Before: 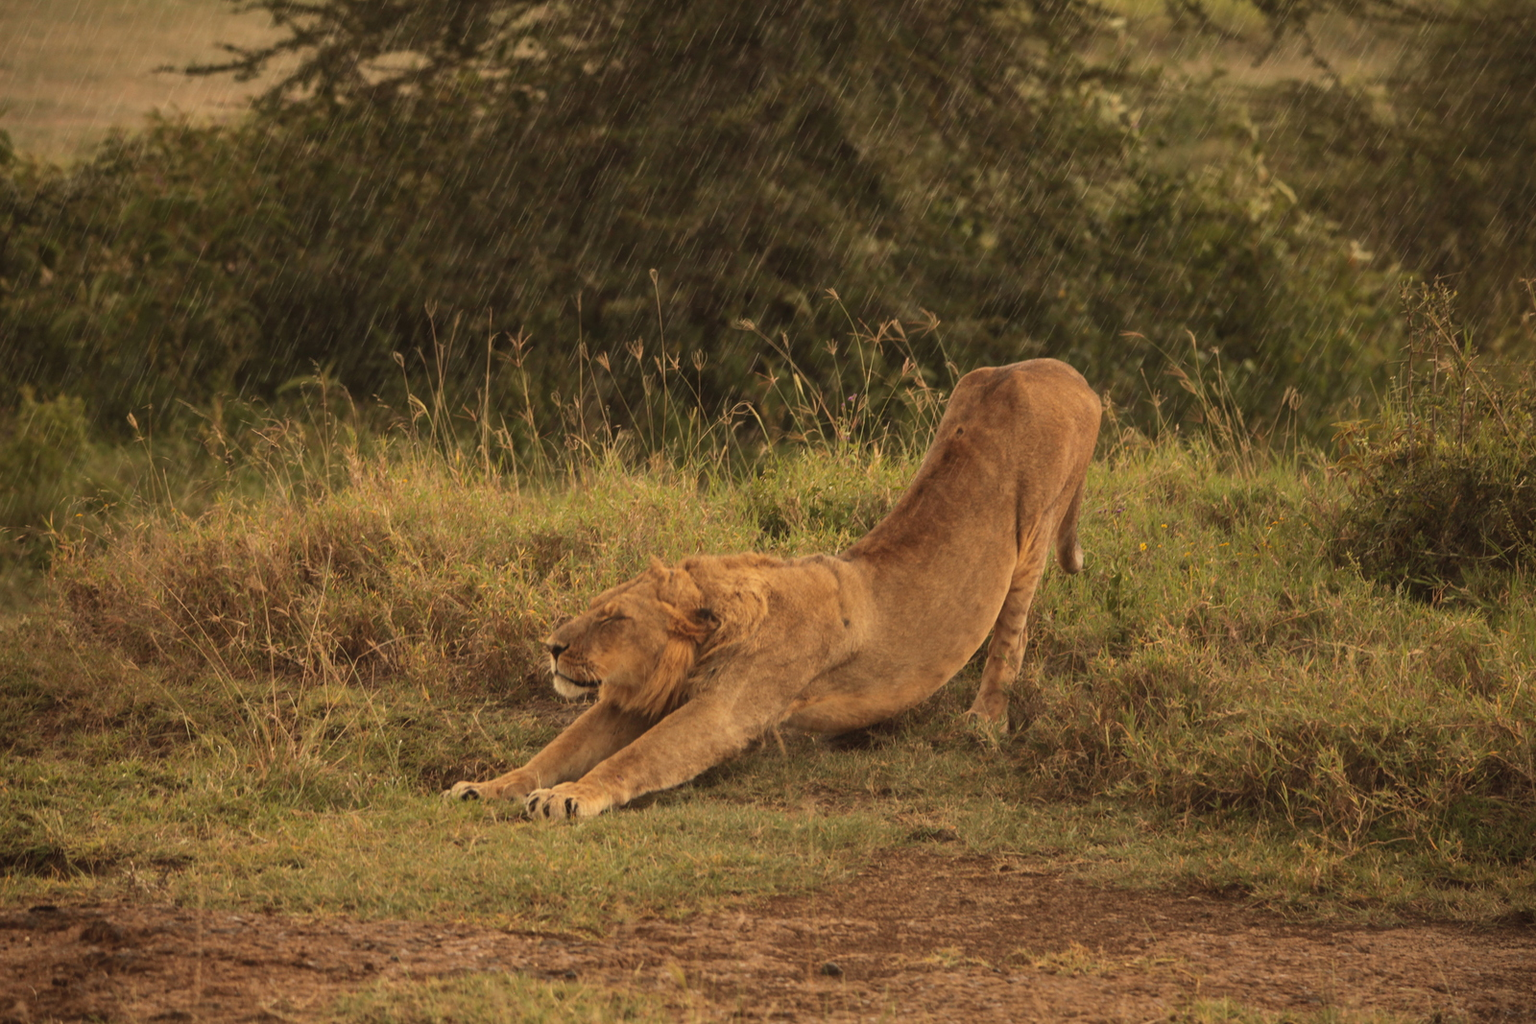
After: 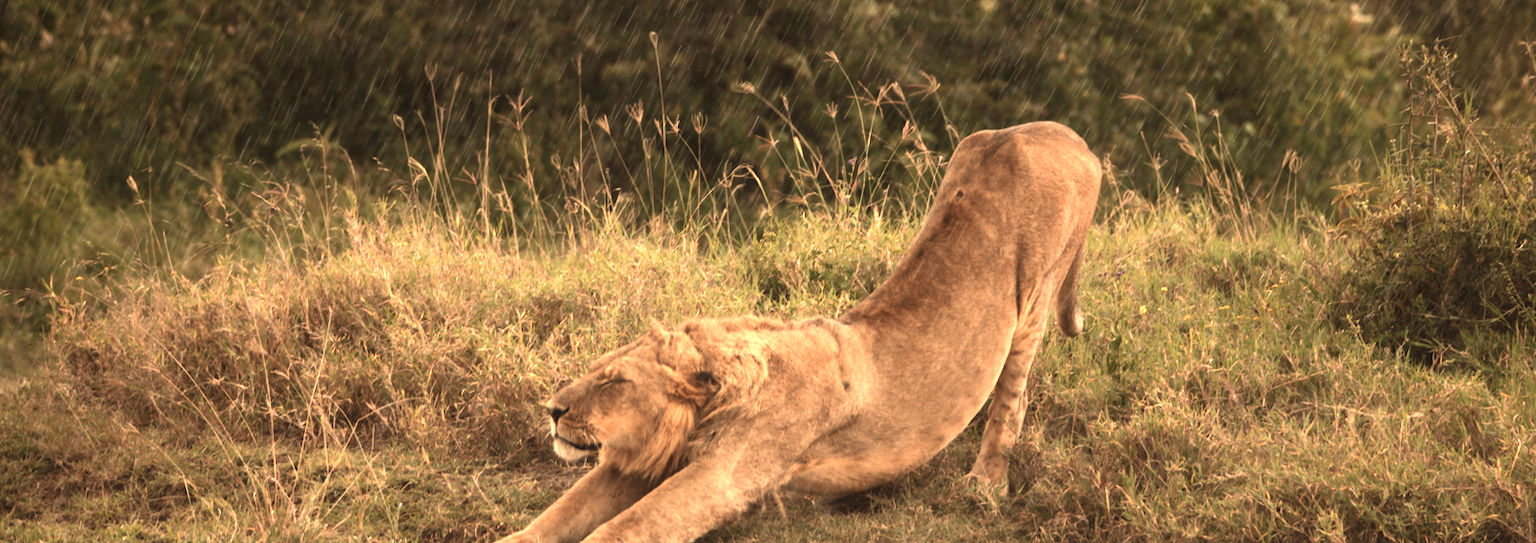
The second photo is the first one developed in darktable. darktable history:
color zones: curves: ch0 [(0.018, 0.548) (0.197, 0.654) (0.425, 0.447) (0.605, 0.658) (0.732, 0.579)]; ch1 [(0.105, 0.531) (0.224, 0.531) (0.386, 0.39) (0.618, 0.456) (0.732, 0.456) (0.956, 0.421)]; ch2 [(0.039, 0.583) (0.215, 0.465) (0.399, 0.544) (0.465, 0.548) (0.614, 0.447) (0.724, 0.43) (0.882, 0.623) (0.956, 0.632)]
crop and rotate: top 23.163%, bottom 23.783%
tone equalizer: -8 EV -0.415 EV, -7 EV -0.407 EV, -6 EV -0.333 EV, -5 EV -0.195 EV, -3 EV 0.21 EV, -2 EV 0.349 EV, -1 EV 0.402 EV, +0 EV 0.391 EV, smoothing diameter 25%, edges refinement/feathering 10.59, preserve details guided filter
